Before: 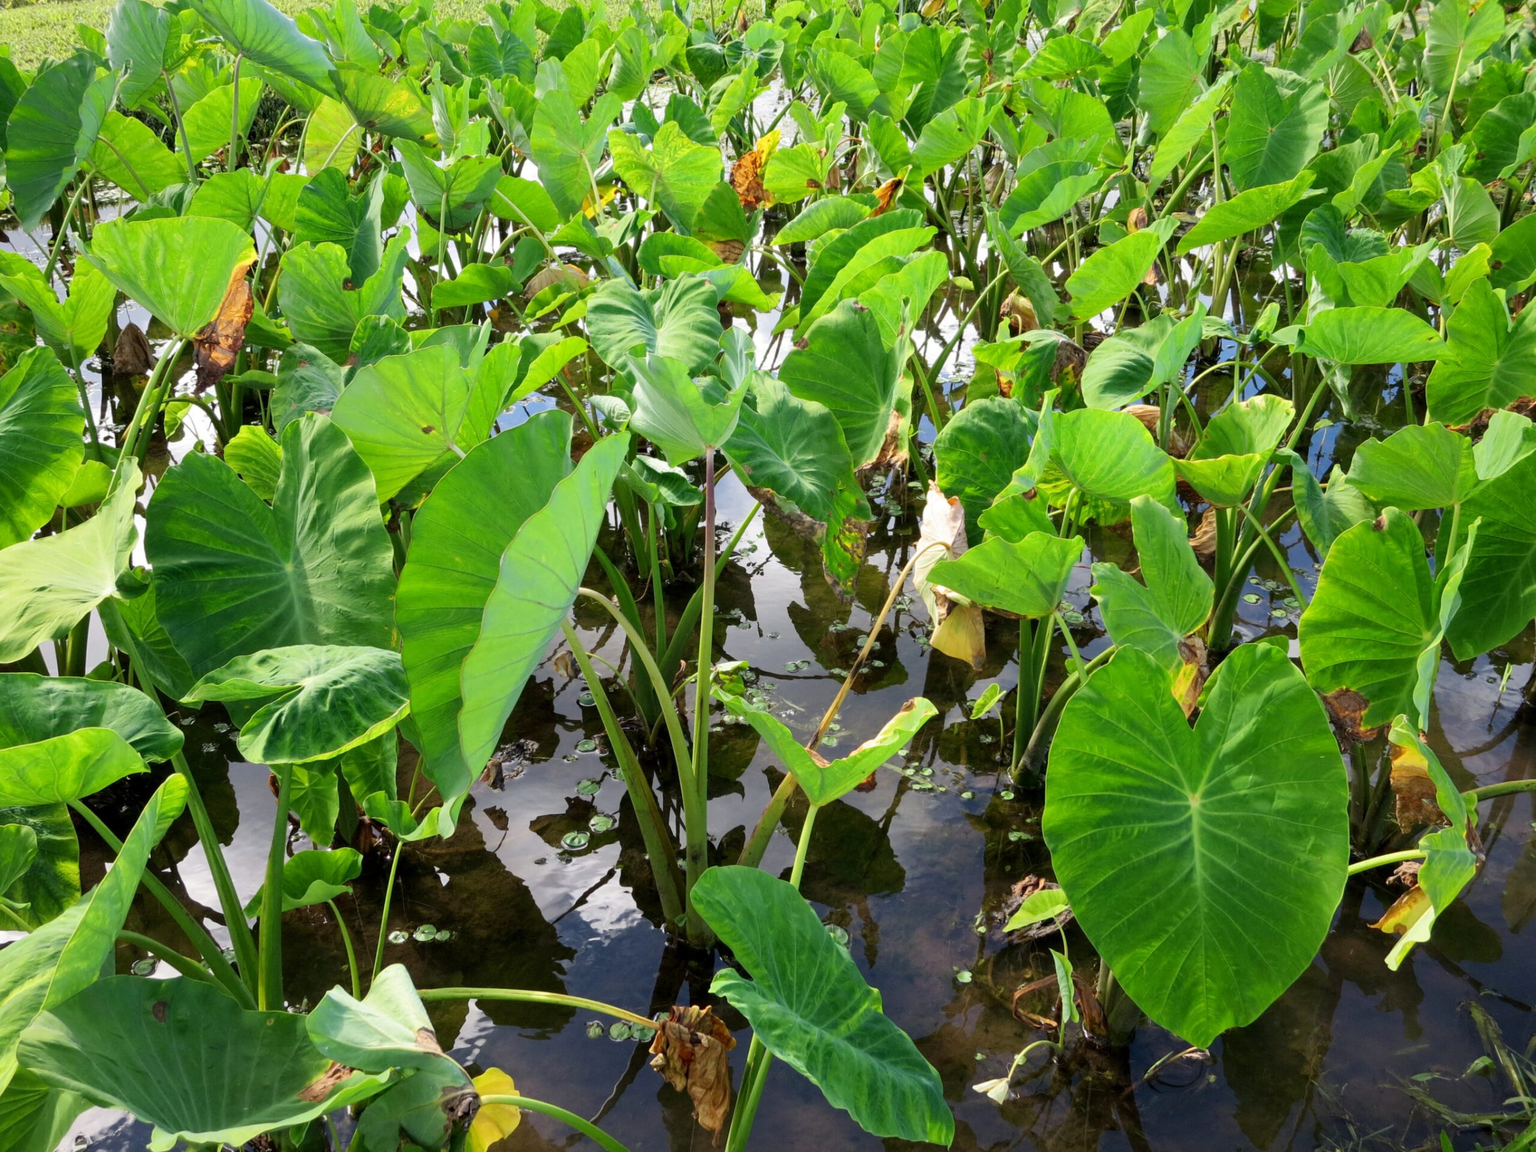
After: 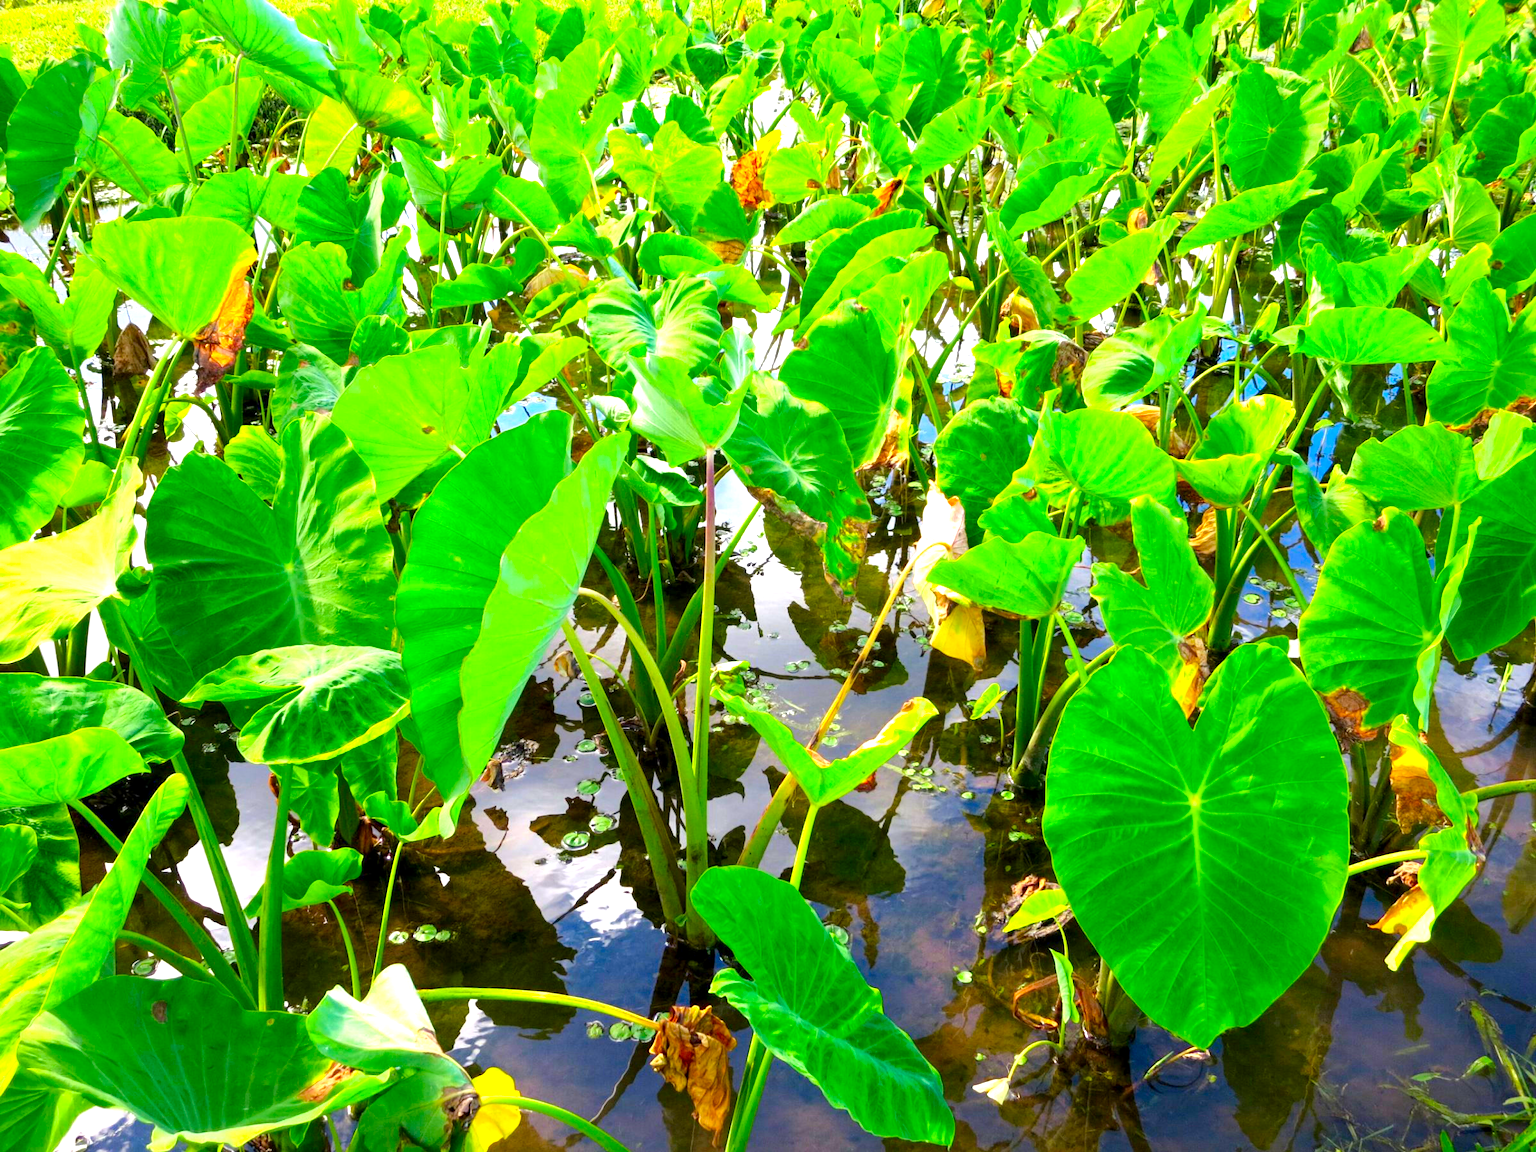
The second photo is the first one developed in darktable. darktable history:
contrast brightness saturation: brightness -0.024, saturation 0.343
color balance rgb: linear chroma grading › global chroma 15.038%, perceptual saturation grading › global saturation 0.143%, perceptual brilliance grading › mid-tones 9.31%, perceptual brilliance grading › shadows 14.996%, global vibrance 21.214%
exposure: black level correction 0.001, exposure 0.961 EV, compensate highlight preservation false
